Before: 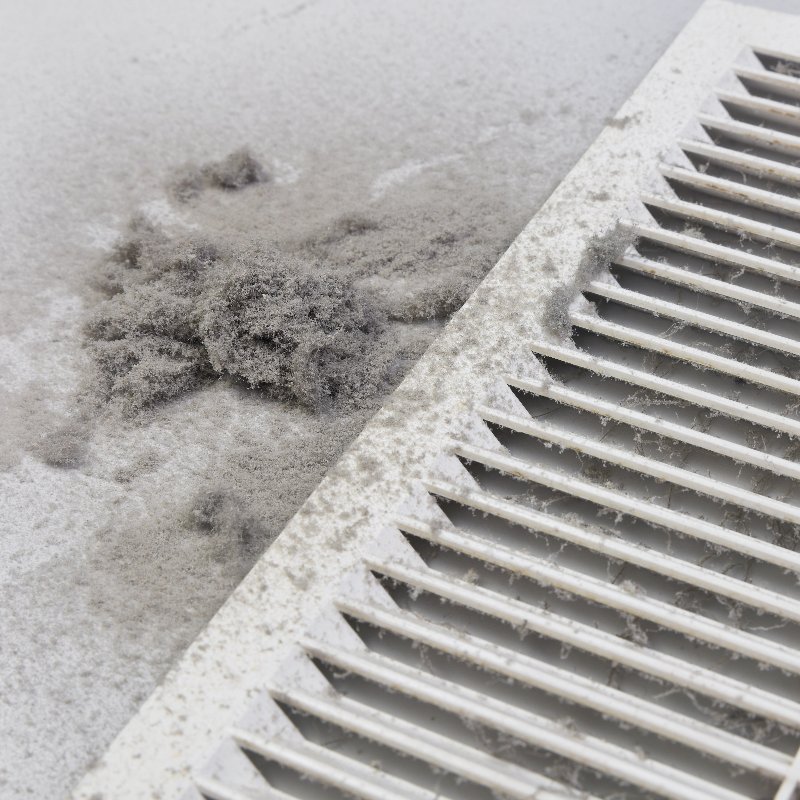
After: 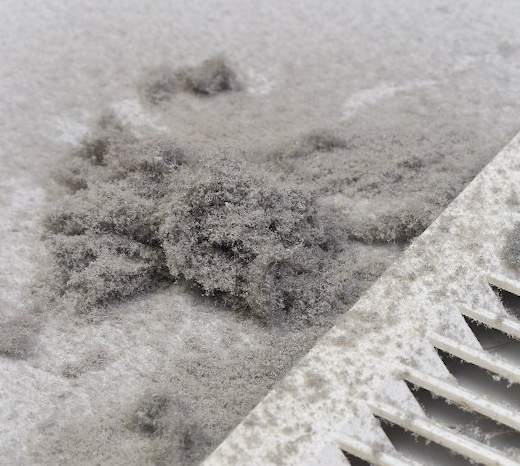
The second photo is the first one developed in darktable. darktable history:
crop and rotate: angle -5.07°, left 2.16%, top 6.66%, right 27.338%, bottom 30.068%
